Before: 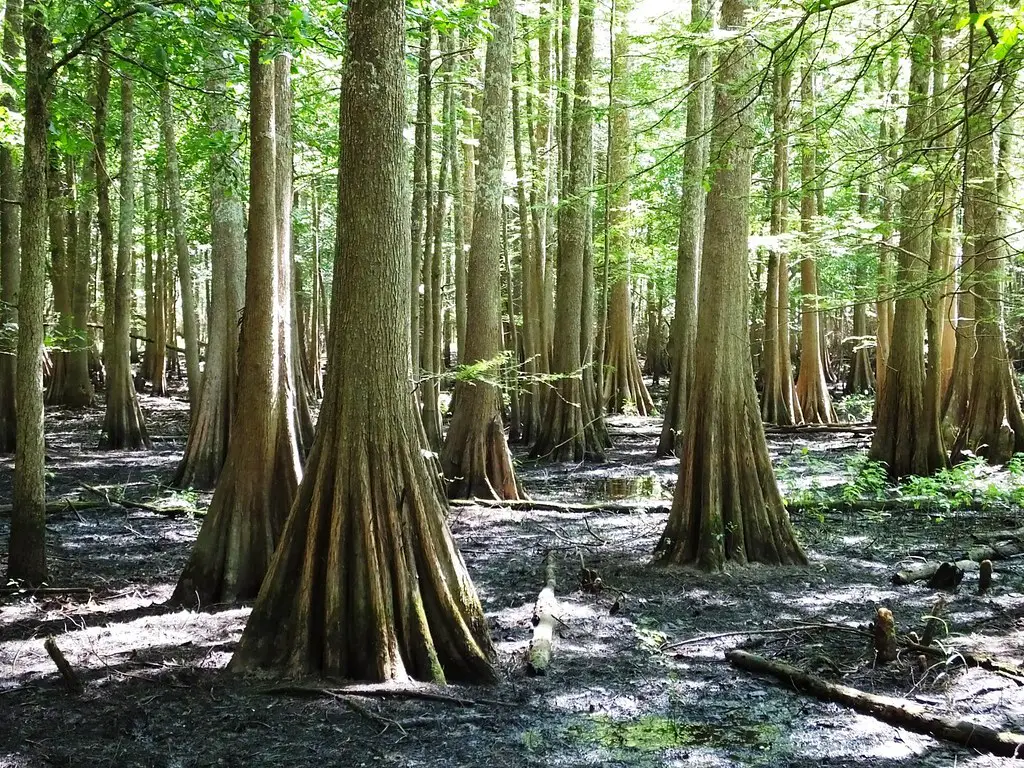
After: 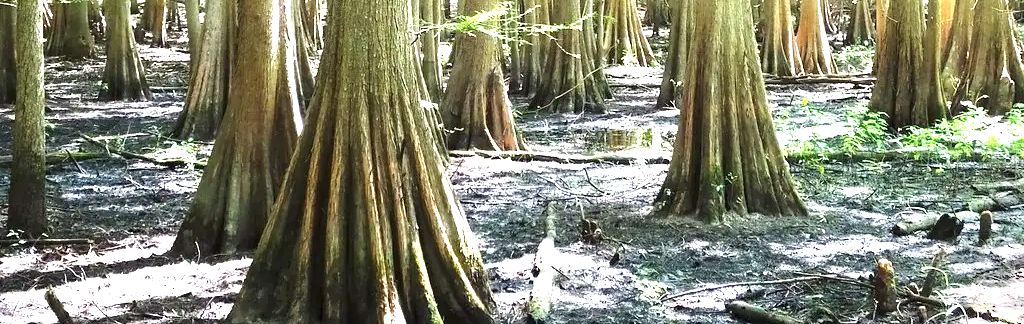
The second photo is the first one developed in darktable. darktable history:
exposure: black level correction 0, exposure 1.379 EV, compensate exposure bias true, compensate highlight preservation false
crop: top 45.551%, bottom 12.262%
shadows and highlights: shadows -54.3, highlights 86.09, soften with gaussian
